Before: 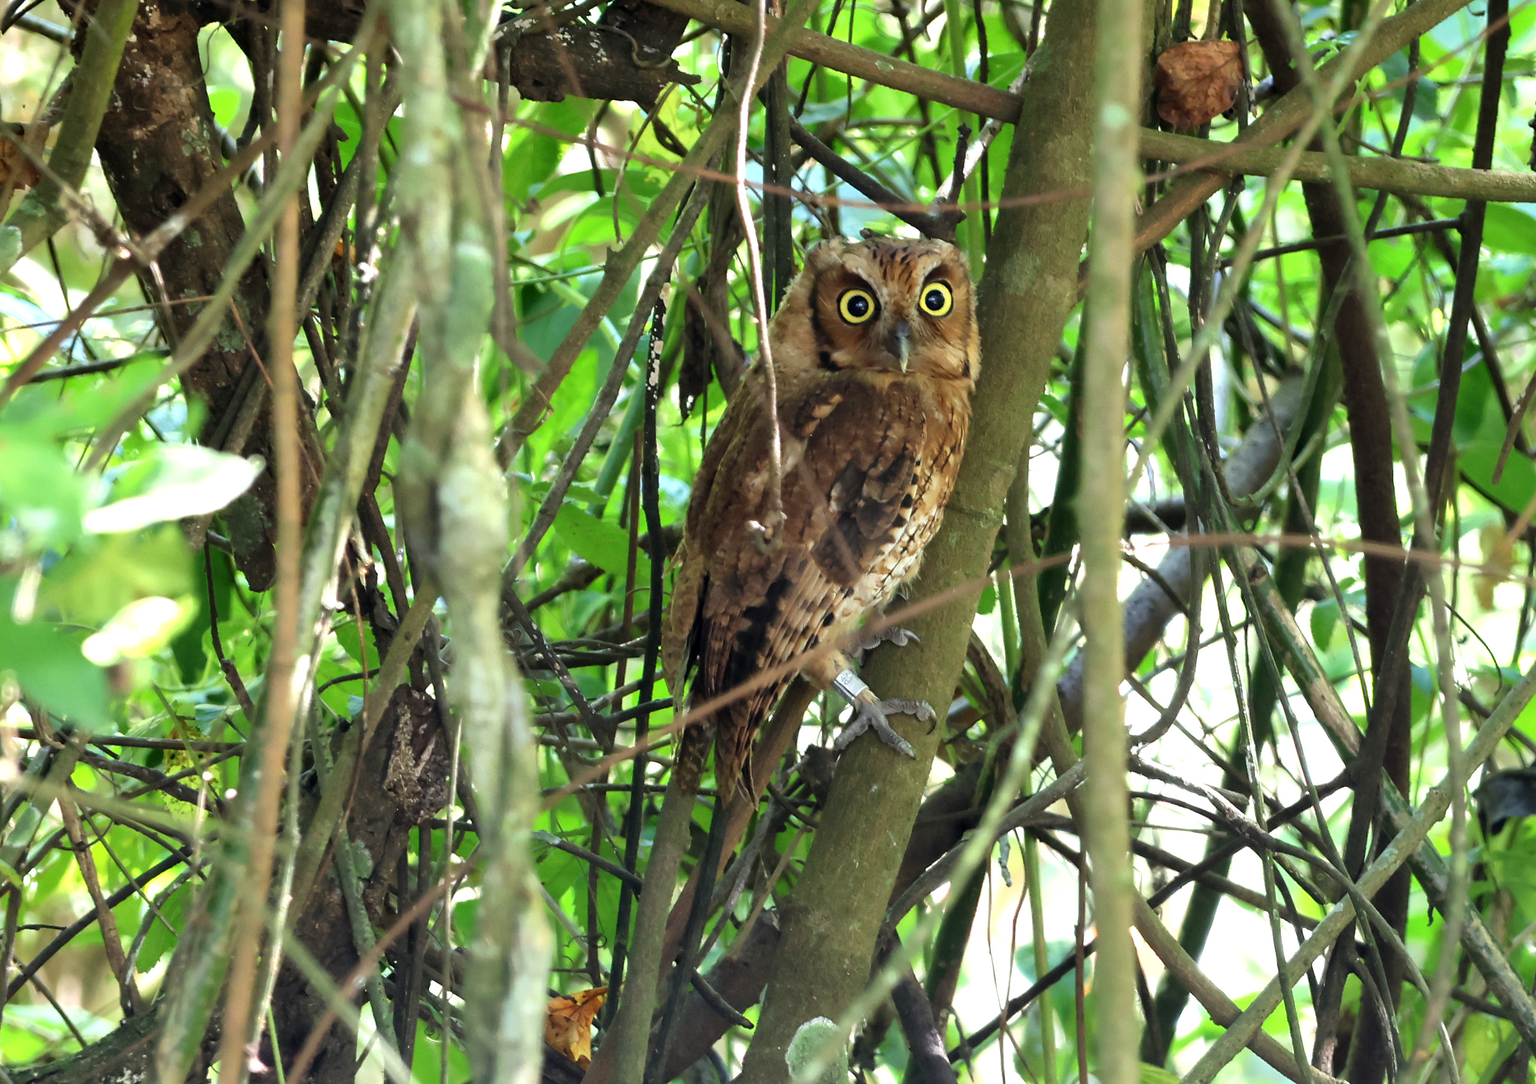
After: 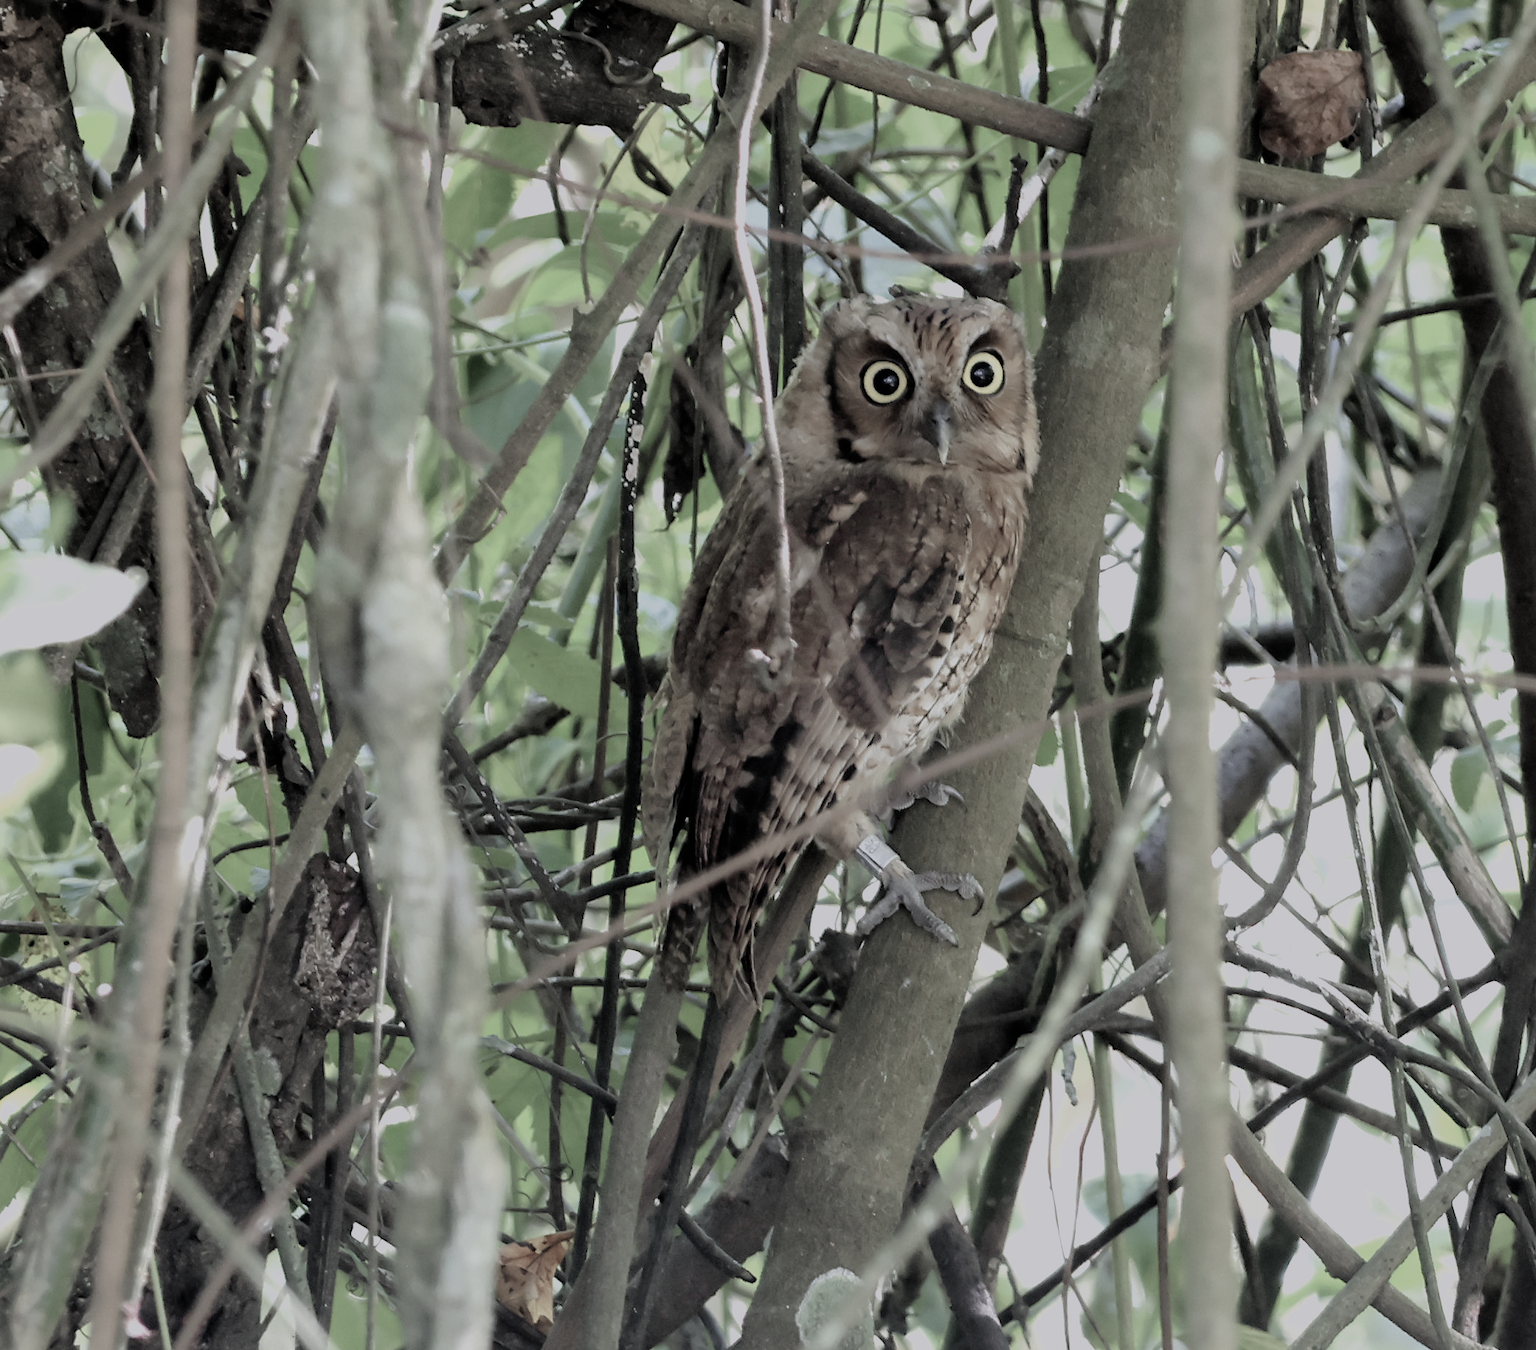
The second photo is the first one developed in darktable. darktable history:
crop and rotate: left 9.597%, right 10.195%
color zones: curves: ch1 [(0, 0.34) (0.143, 0.164) (0.286, 0.152) (0.429, 0.176) (0.571, 0.173) (0.714, 0.188) (0.857, 0.199) (1, 0.34)]
filmic rgb: black relative exposure -6.59 EV, white relative exposure 4.71 EV, hardness 3.13, contrast 0.805
white balance: red 1.004, blue 1.096
